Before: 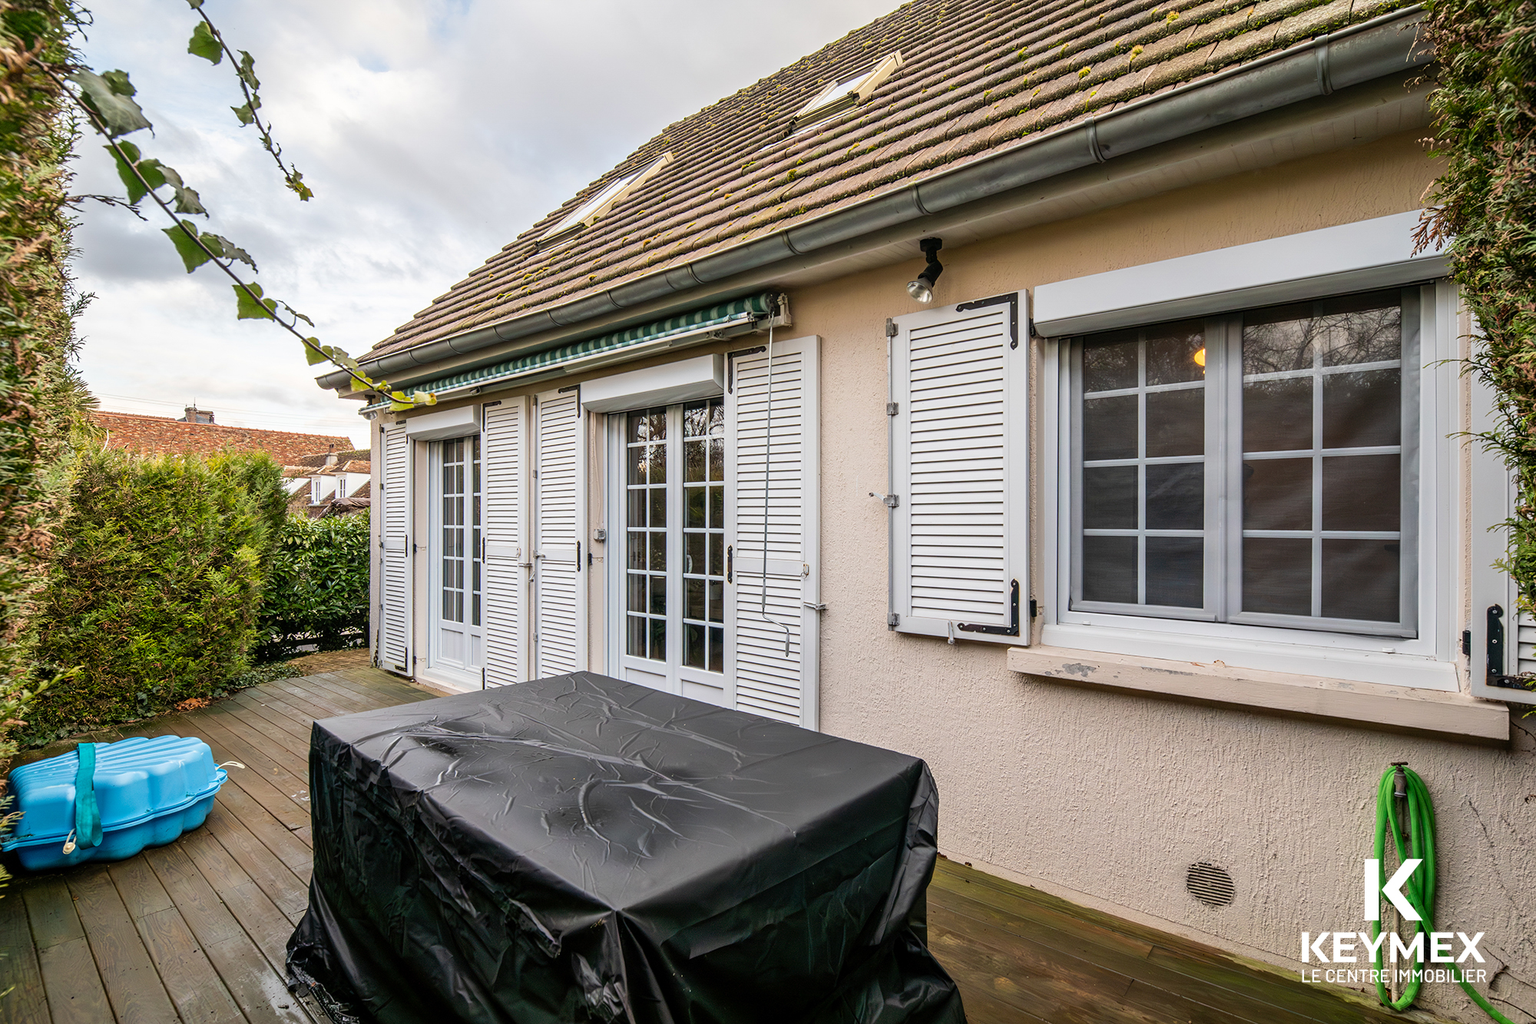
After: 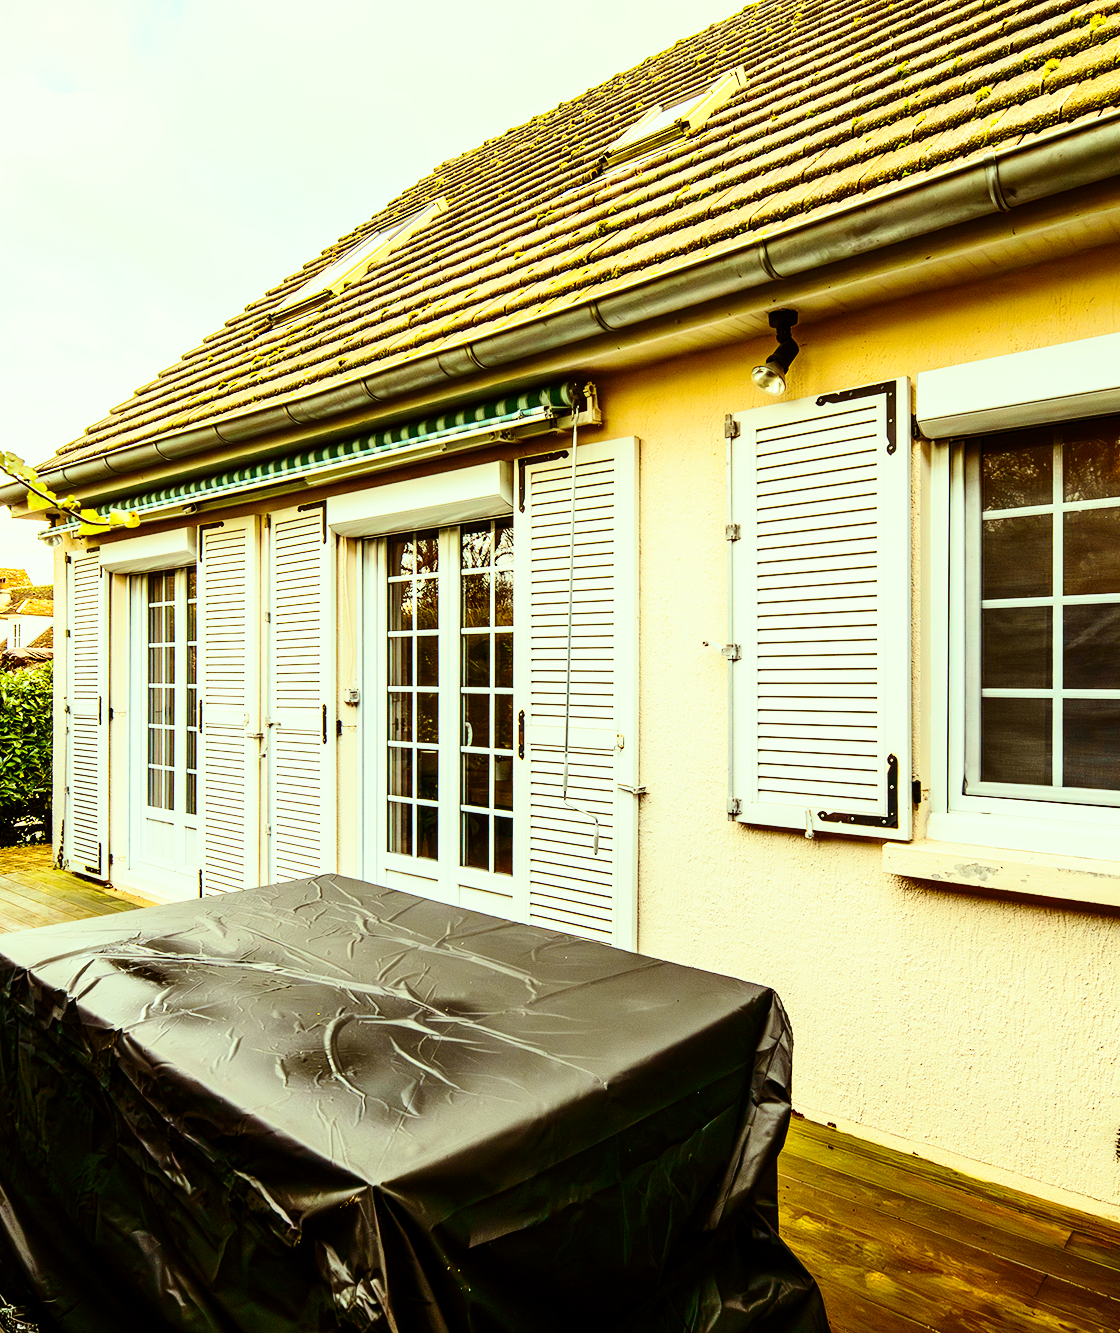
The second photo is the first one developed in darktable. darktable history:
base curve: curves: ch0 [(0, 0) (0.028, 0.03) (0.121, 0.232) (0.46, 0.748) (0.859, 0.968) (1, 1)], preserve colors none
color balance rgb: power › chroma 2.522%, power › hue 68.5°, highlights gain › luminance 15.285%, highlights gain › chroma 7.101%, highlights gain › hue 123.24°, perceptual saturation grading › global saturation 30.748%
crop: left 21.494%, right 22.499%
contrast brightness saturation: contrast 0.279
